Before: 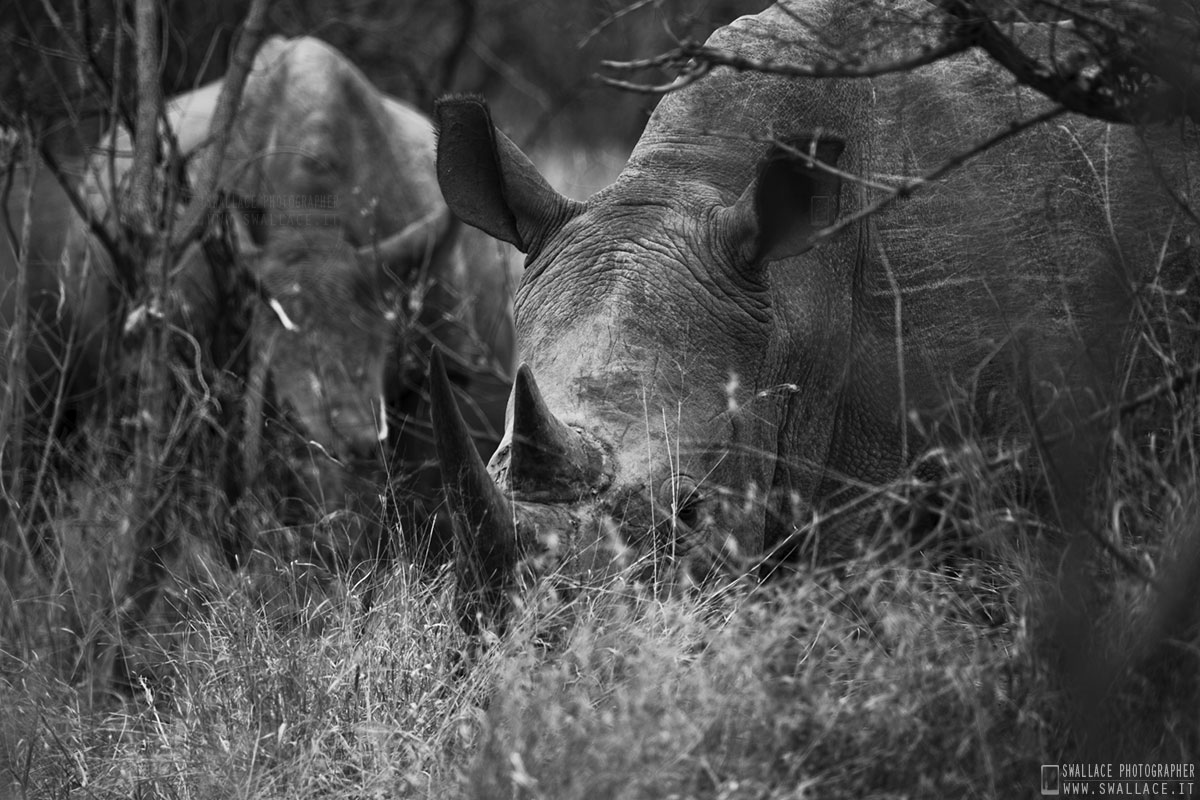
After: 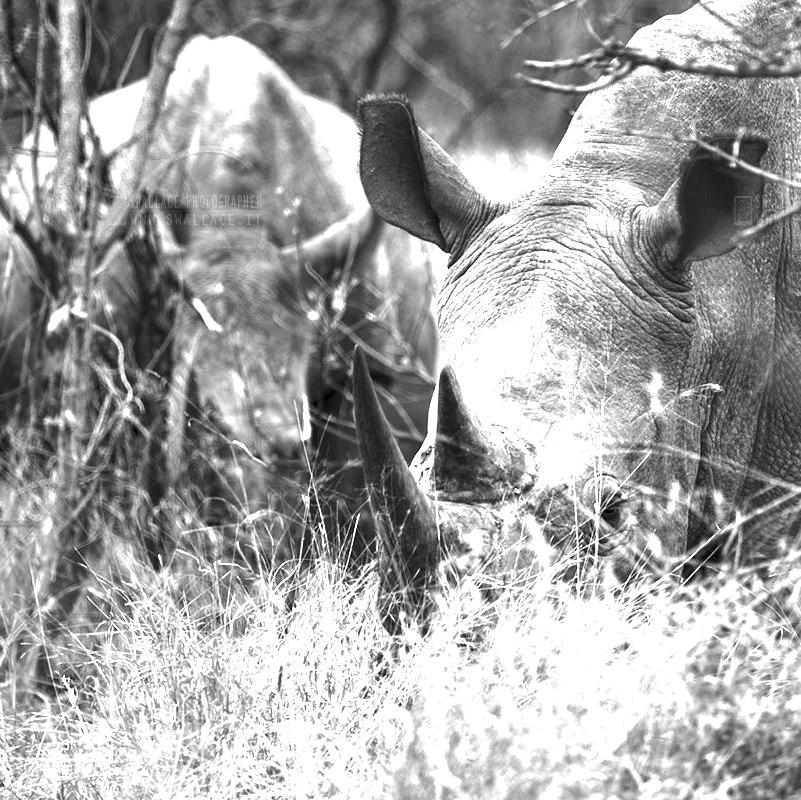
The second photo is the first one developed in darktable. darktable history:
tone equalizer: -8 EV -0.449 EV, -7 EV -0.376 EV, -6 EV -0.317 EV, -5 EV -0.242 EV, -3 EV 0.203 EV, -2 EV 0.305 EV, -1 EV 0.399 EV, +0 EV 0.431 EV, edges refinement/feathering 500, mask exposure compensation -1.57 EV, preserve details no
exposure: exposure 2.061 EV, compensate highlight preservation false
crop and rotate: left 6.429%, right 26.81%
